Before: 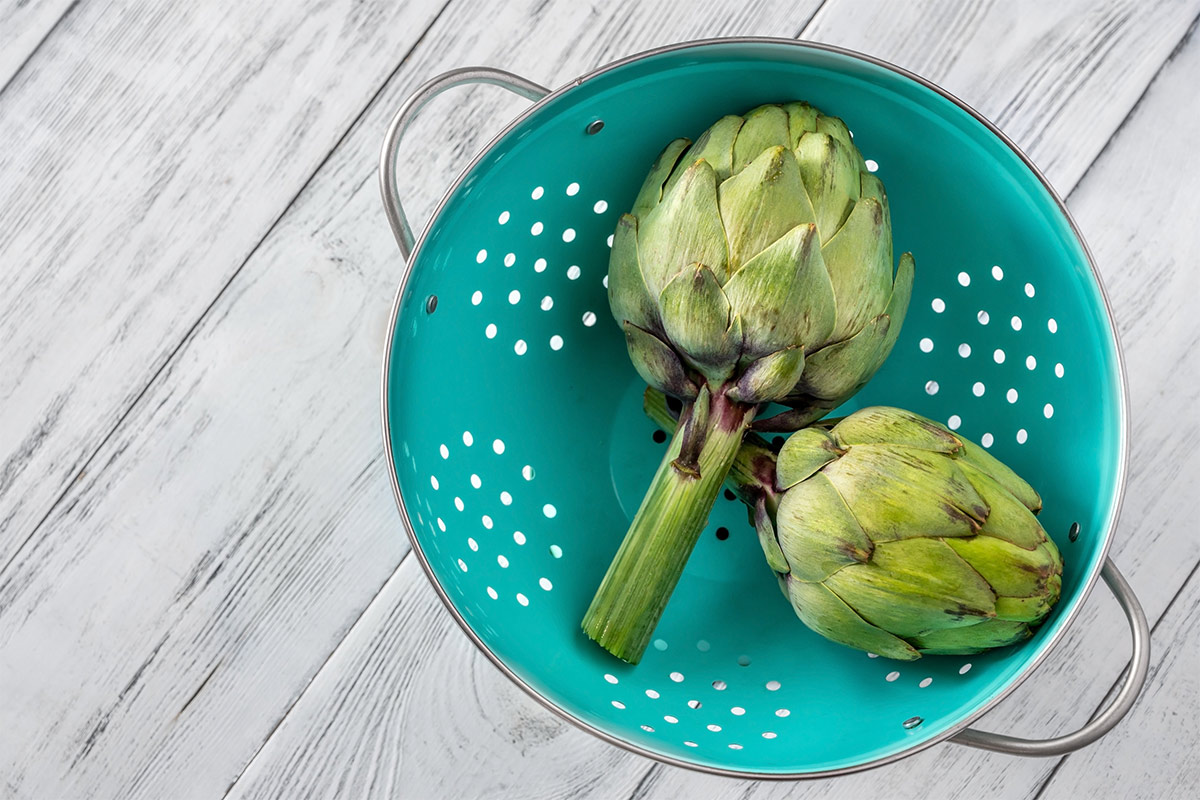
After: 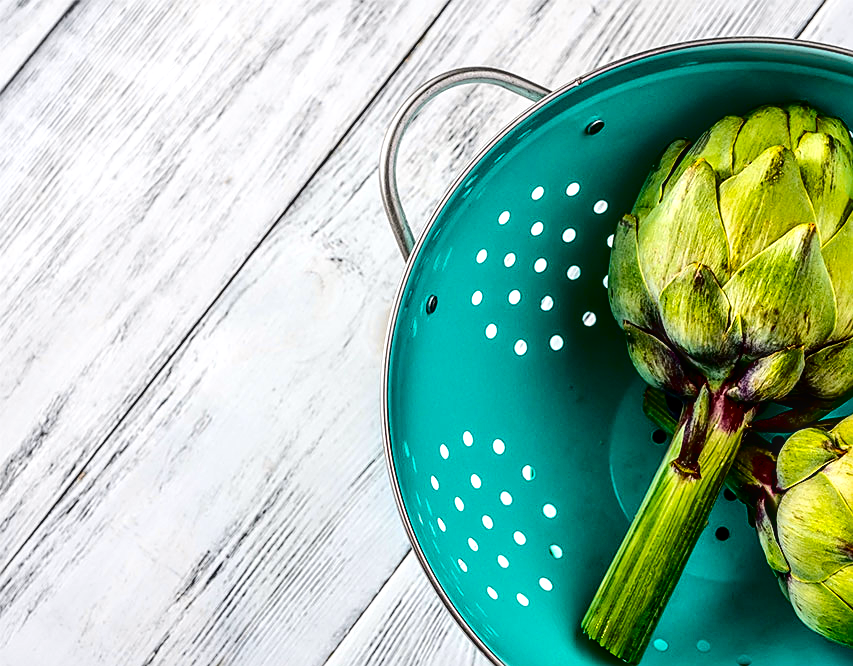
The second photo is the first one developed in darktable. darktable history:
exposure: exposure 0.29 EV, compensate highlight preservation false
crop: right 28.885%, bottom 16.626%
color balance rgb: perceptual saturation grading › global saturation 40%, global vibrance 15%
contrast brightness saturation: contrast 0.19, brightness -0.24, saturation 0.11
tone curve: curves: ch0 [(0.003, 0) (0.066, 0.017) (0.163, 0.09) (0.264, 0.238) (0.395, 0.421) (0.517, 0.575) (0.633, 0.687) (0.791, 0.814) (1, 1)]; ch1 [(0, 0) (0.149, 0.17) (0.327, 0.339) (0.39, 0.403) (0.456, 0.463) (0.501, 0.502) (0.512, 0.507) (0.53, 0.533) (0.575, 0.592) (0.671, 0.655) (0.729, 0.679) (1, 1)]; ch2 [(0, 0) (0.337, 0.382) (0.464, 0.47) (0.501, 0.502) (0.527, 0.532) (0.563, 0.555) (0.615, 0.61) (0.663, 0.68) (1, 1)], color space Lab, independent channels, preserve colors none
sharpen: on, module defaults
local contrast: on, module defaults
contrast equalizer: y [[0.5 ×6], [0.5 ×6], [0.5, 0.5, 0.501, 0.545, 0.707, 0.863], [0 ×6], [0 ×6]]
